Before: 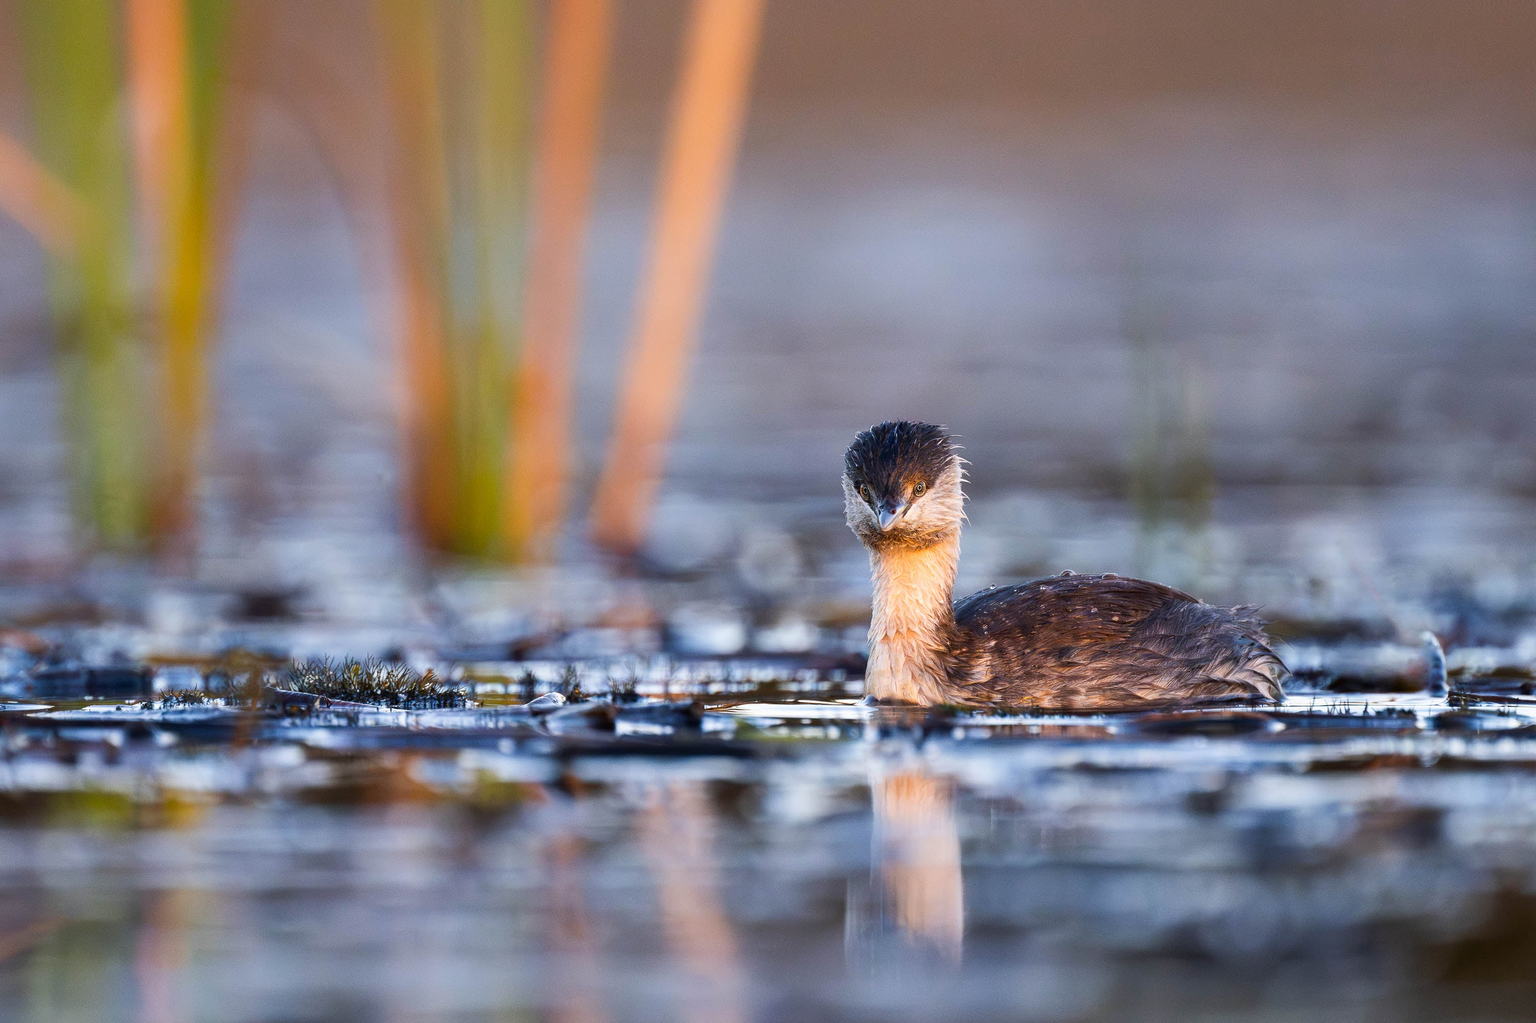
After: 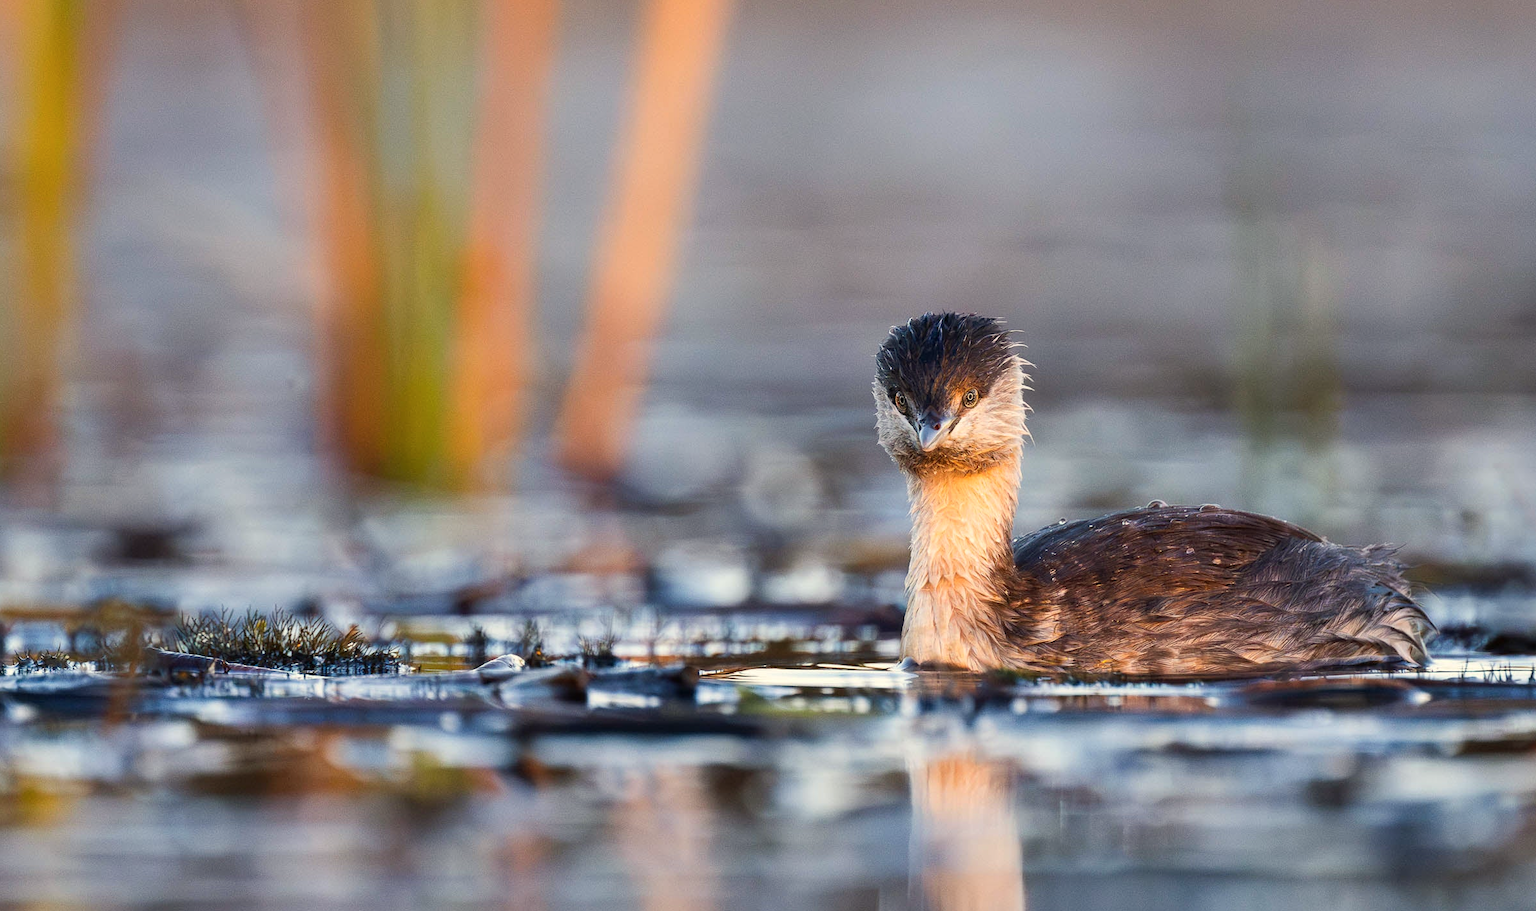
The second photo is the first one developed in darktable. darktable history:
color balance rgb: on, module defaults
crop: left 9.712%, top 16.928%, right 10.845%, bottom 12.332%
white balance: red 1.029, blue 0.92
